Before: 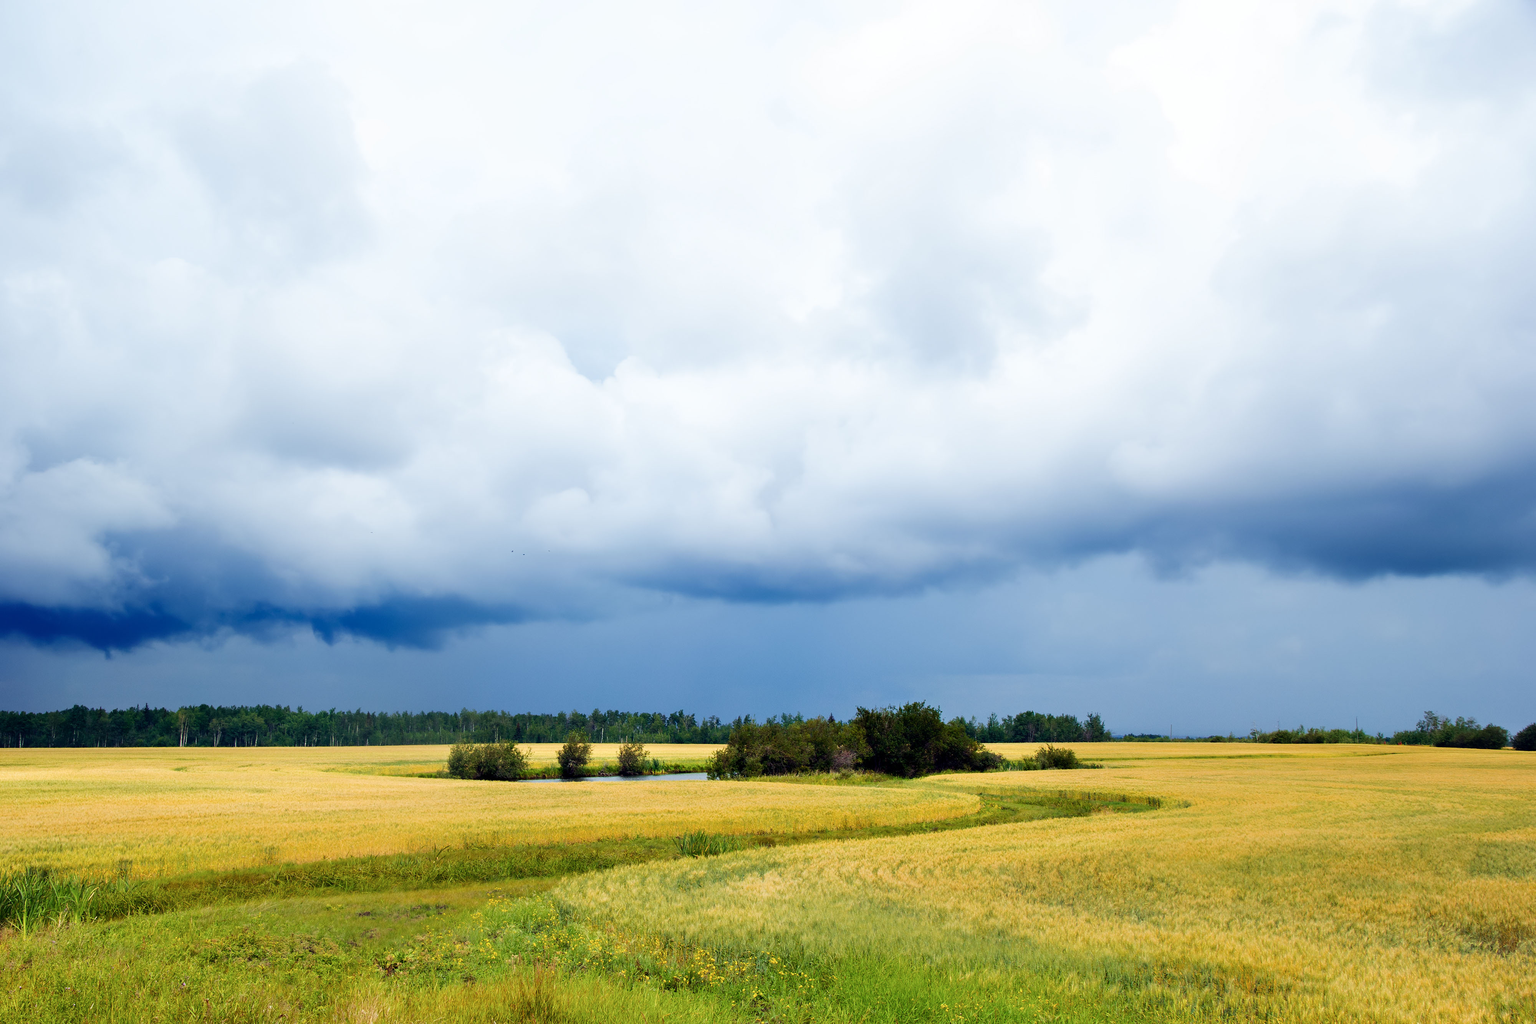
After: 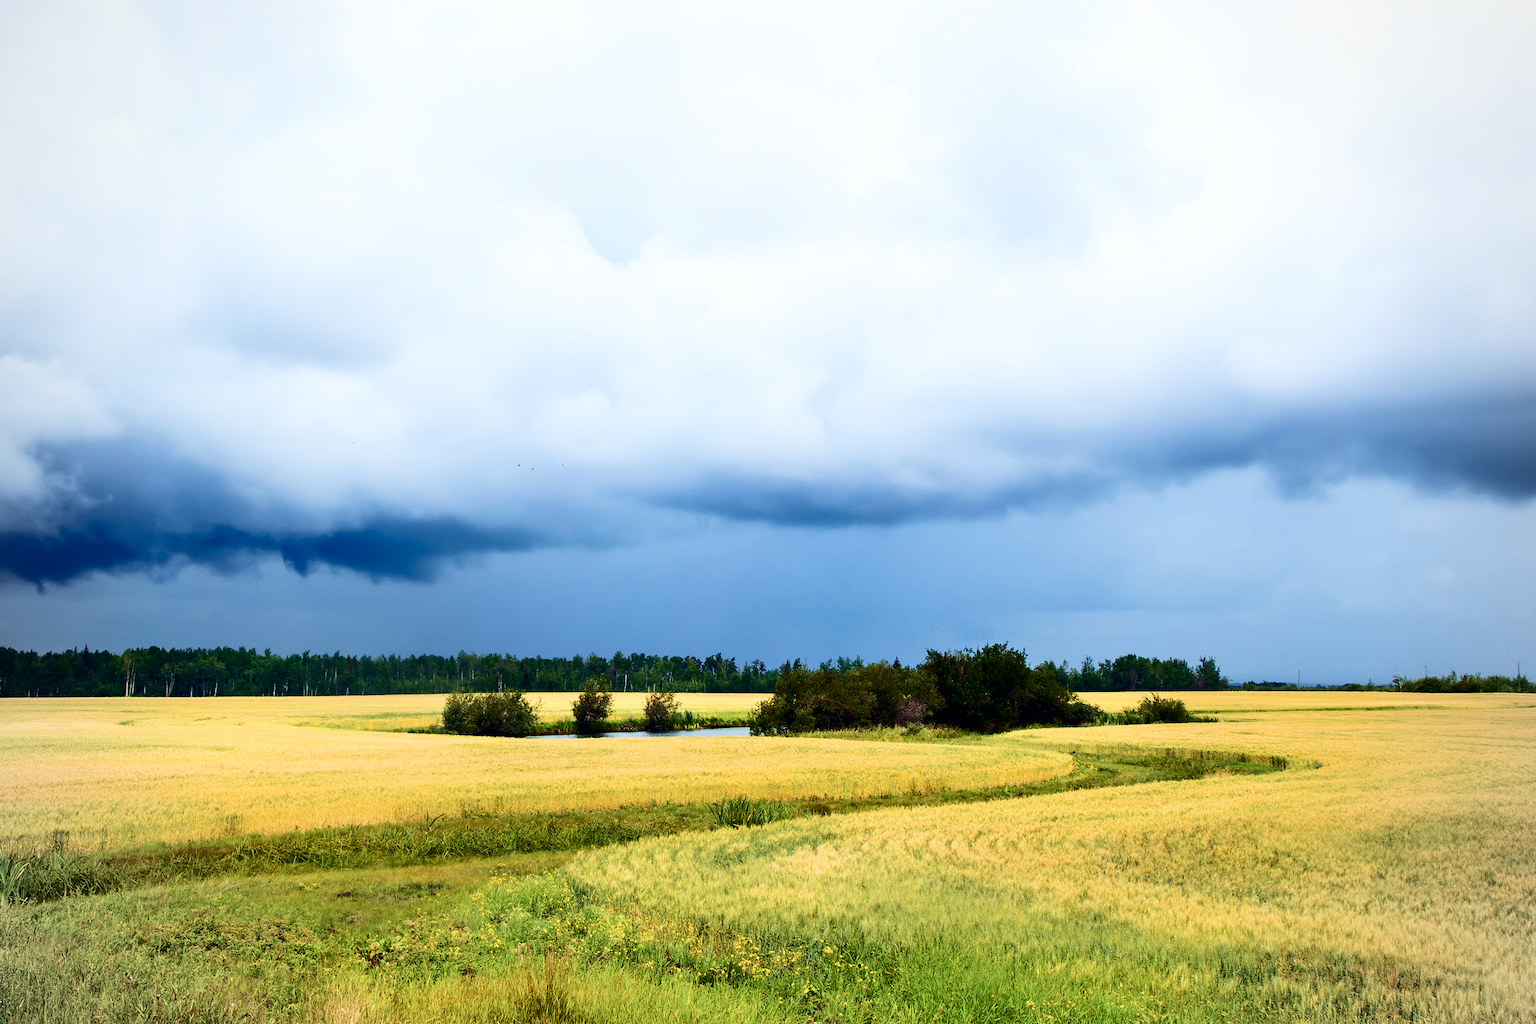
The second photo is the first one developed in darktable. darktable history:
contrast brightness saturation: contrast 0.28
crop and rotate: left 4.842%, top 15.51%, right 10.668%
vignetting: brightness -0.167
velvia: on, module defaults
